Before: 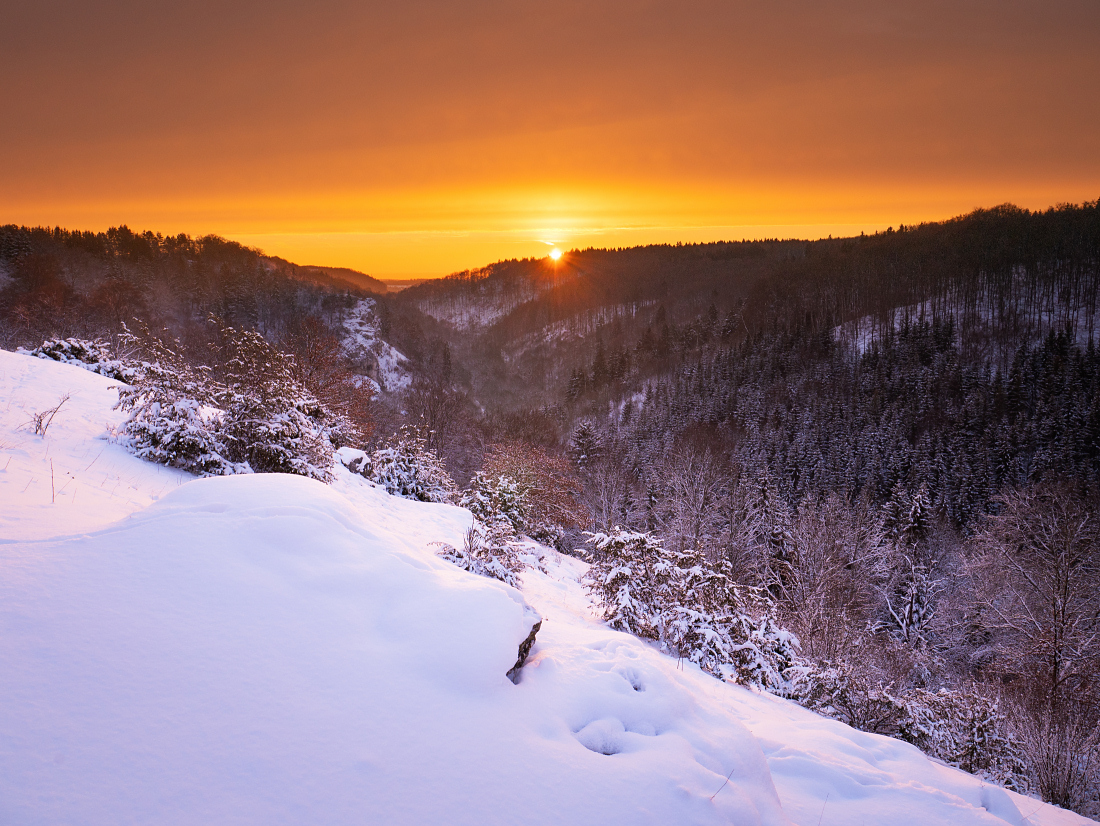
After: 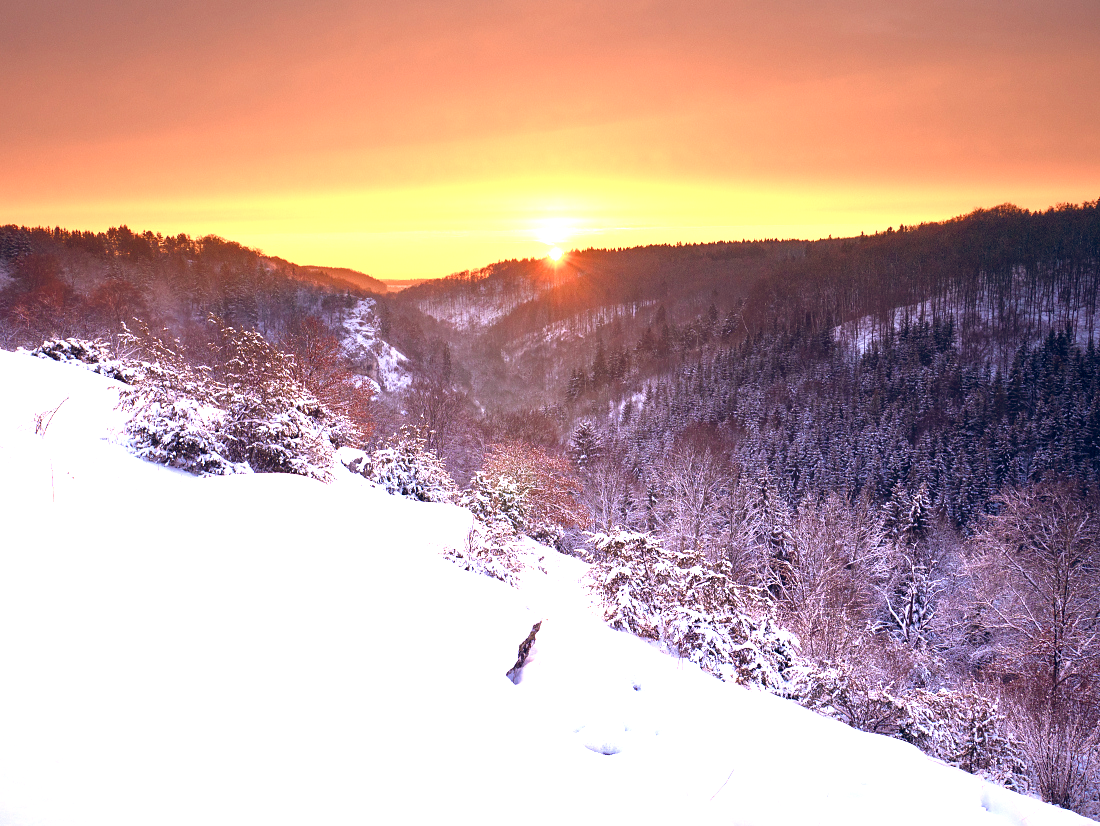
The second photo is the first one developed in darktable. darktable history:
exposure: black level correction 0, exposure 1.291 EV, compensate highlight preservation false
color balance rgb: global offset › chroma 0.242%, global offset › hue 256.56°, linear chroma grading › global chroma 20.108%, perceptual saturation grading › global saturation 0.856%, perceptual saturation grading › highlights -32.252%, perceptual saturation grading › mid-tones 5.589%, perceptual saturation grading › shadows 17.179%
